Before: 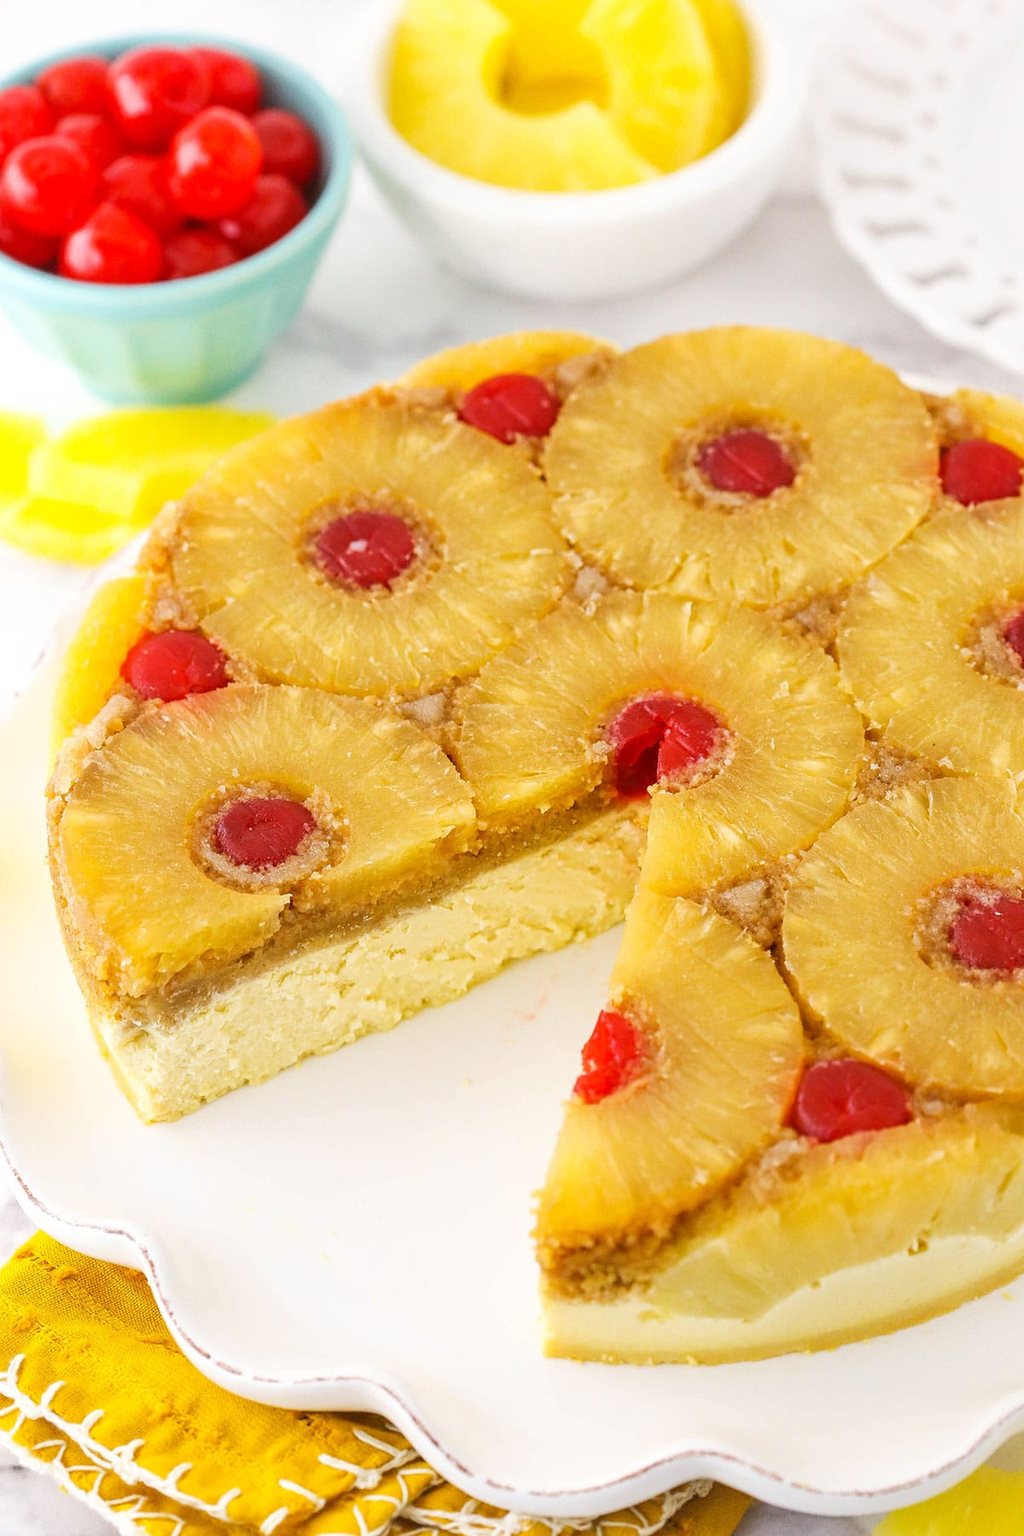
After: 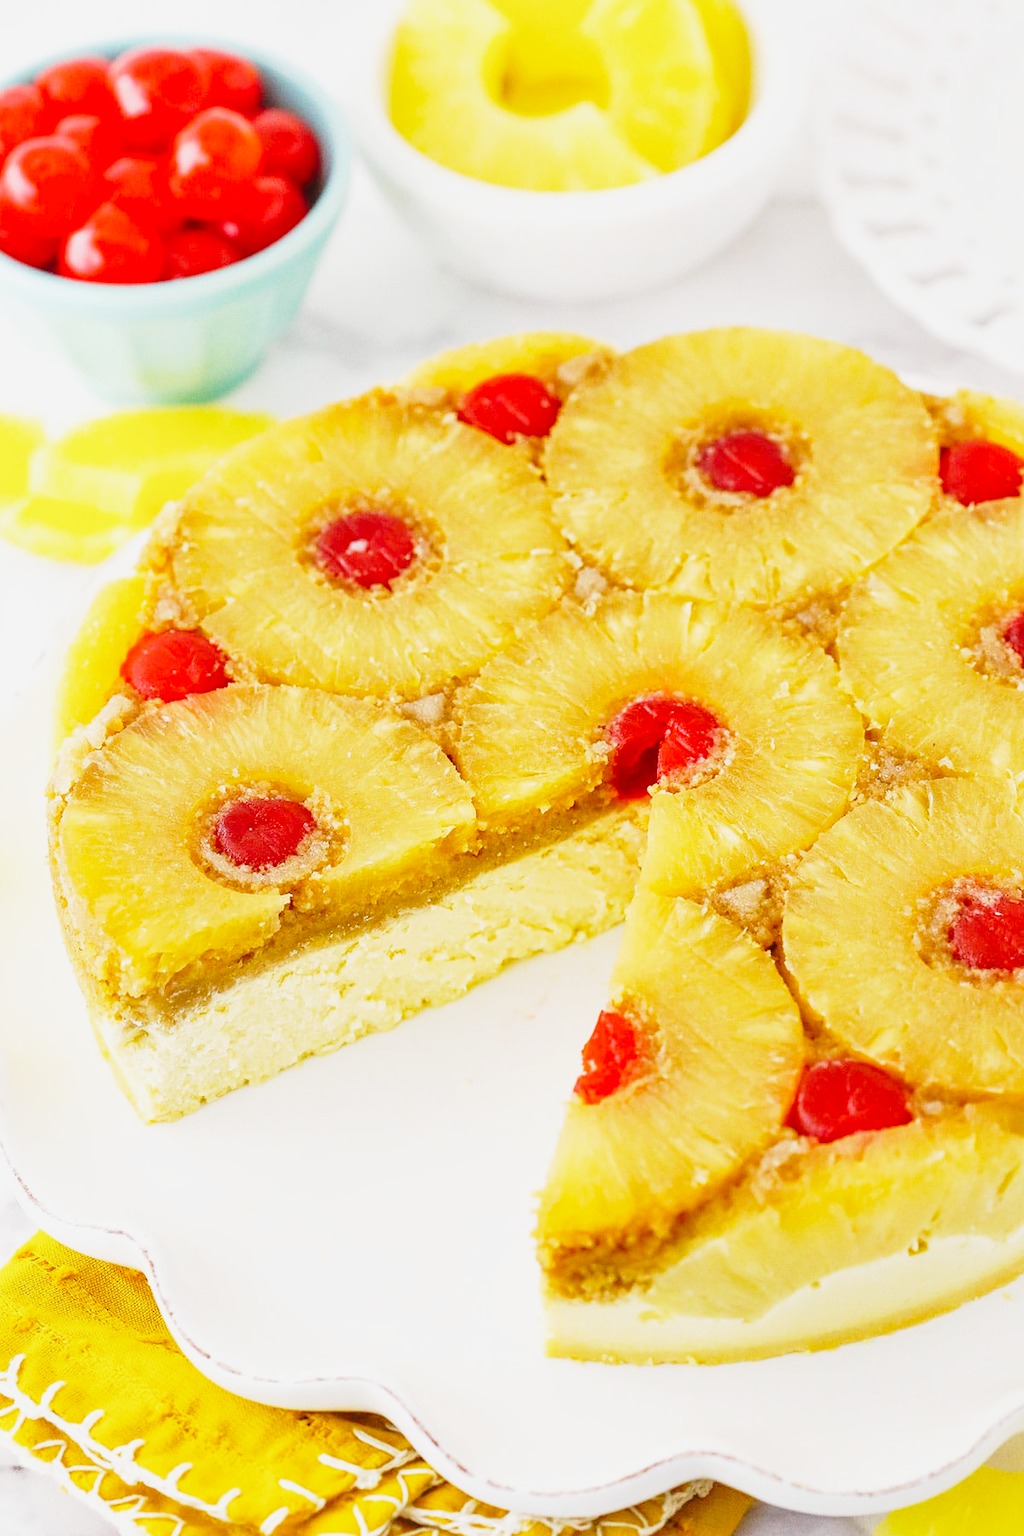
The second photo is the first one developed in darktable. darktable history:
exposure: compensate highlight preservation false
shadows and highlights: shadows 25, white point adjustment -3, highlights -30
base curve: curves: ch0 [(0, 0) (0.028, 0.03) (0.121, 0.232) (0.46, 0.748) (0.859, 0.968) (1, 1)], preserve colors none
